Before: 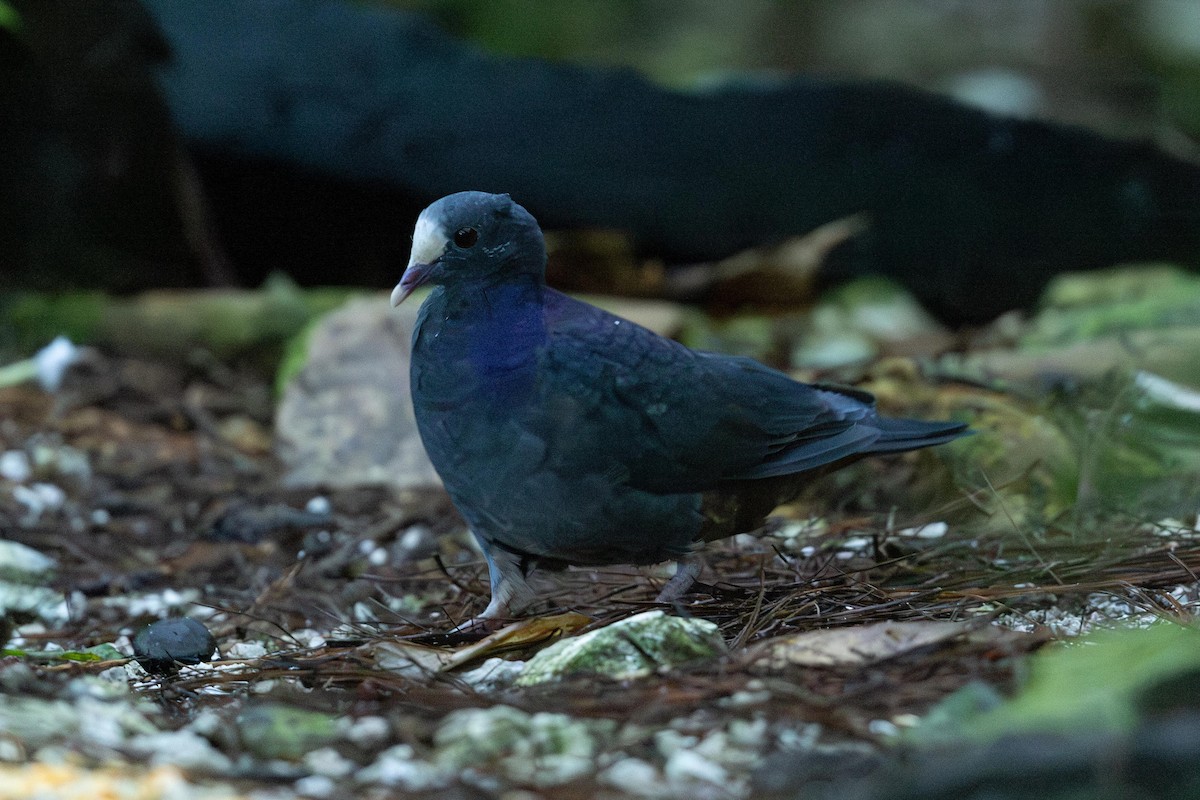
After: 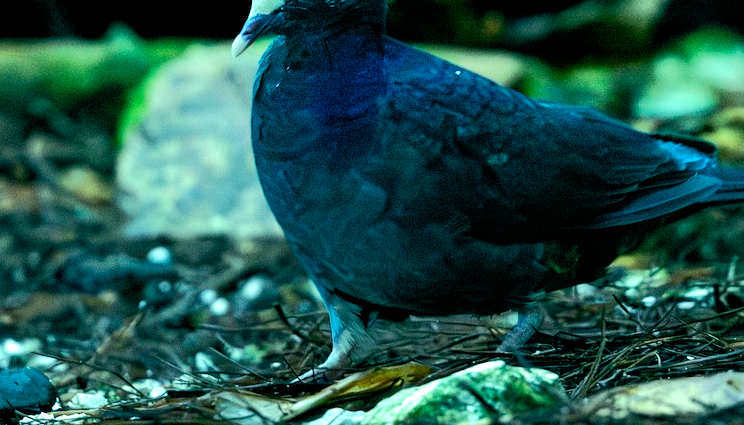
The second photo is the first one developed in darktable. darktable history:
color balance rgb: shadows lift › luminance -7.7%, shadows lift › chroma 2.13%, shadows lift › hue 165.27°, power › luminance -7.77%, power › chroma 1.1%, power › hue 215.88°, highlights gain › luminance 15.15%, highlights gain › chroma 7%, highlights gain › hue 125.57°, global offset › luminance -0.33%, global offset › chroma 0.11%, global offset › hue 165.27°, perceptual saturation grading › global saturation 24.42%, perceptual saturation grading › highlights -24.42%, perceptual saturation grading › mid-tones 24.42%, perceptual saturation grading › shadows 40%, perceptual brilliance grading › global brilliance -5%, perceptual brilliance grading › highlights 24.42%, perceptual brilliance grading › mid-tones 7%, perceptual brilliance grading › shadows -5%
crop: left 13.312%, top 31.28%, right 24.627%, bottom 15.582%
shadows and highlights: radius 264.75, soften with gaussian
